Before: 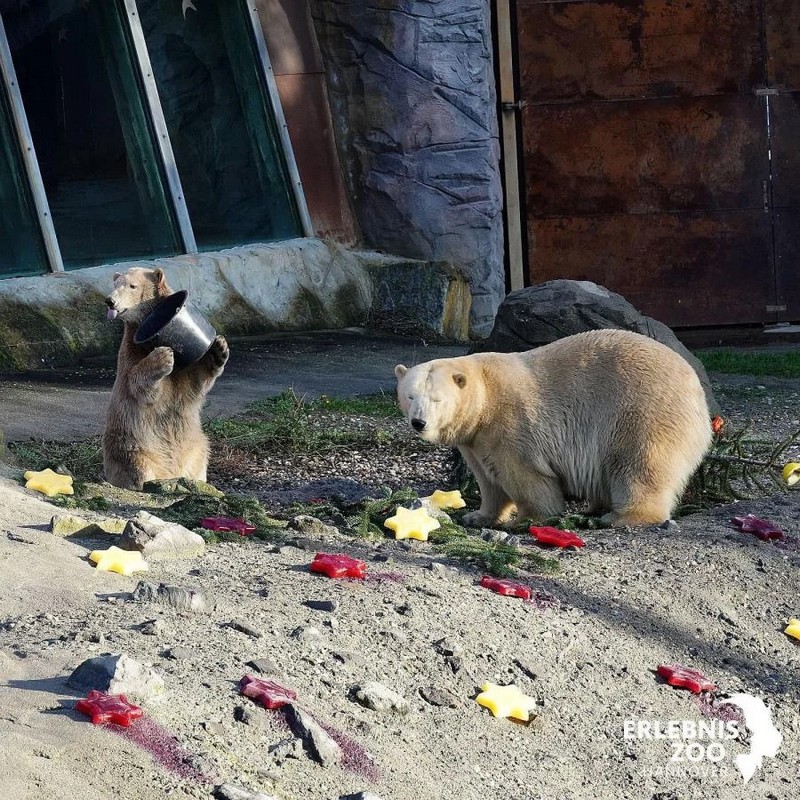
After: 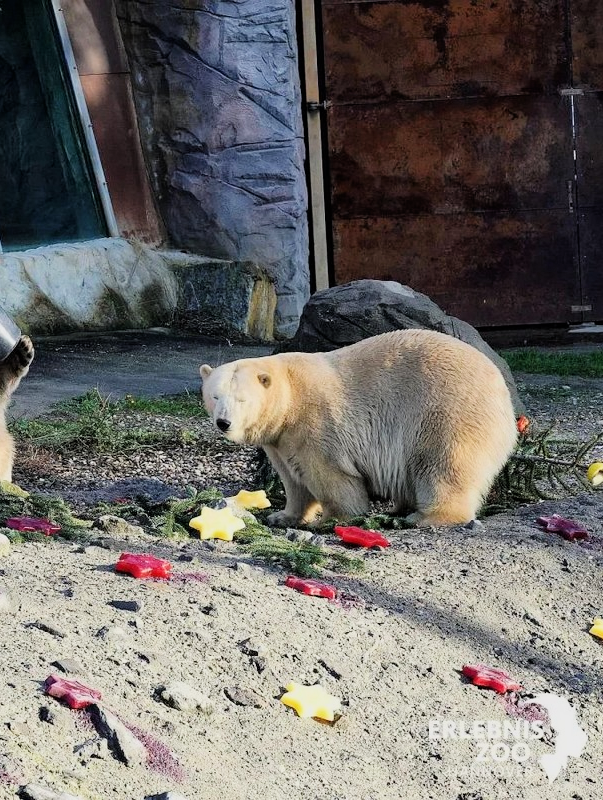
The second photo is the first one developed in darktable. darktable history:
exposure: black level correction 0, exposure 0.693 EV, compensate highlight preservation false
filmic rgb: black relative exposure -7.65 EV, white relative exposure 4.56 EV, hardness 3.61, color science v6 (2022)
crop and rotate: left 24.592%
